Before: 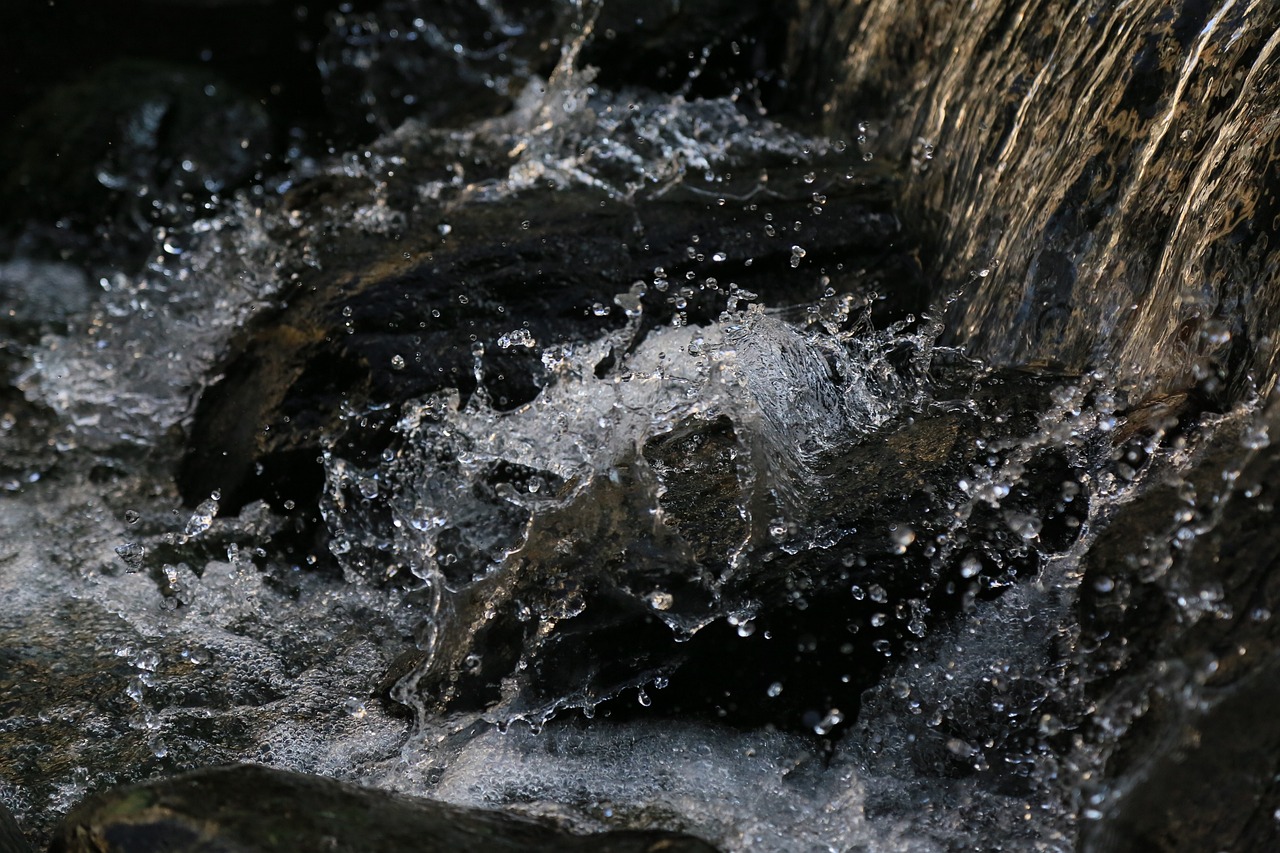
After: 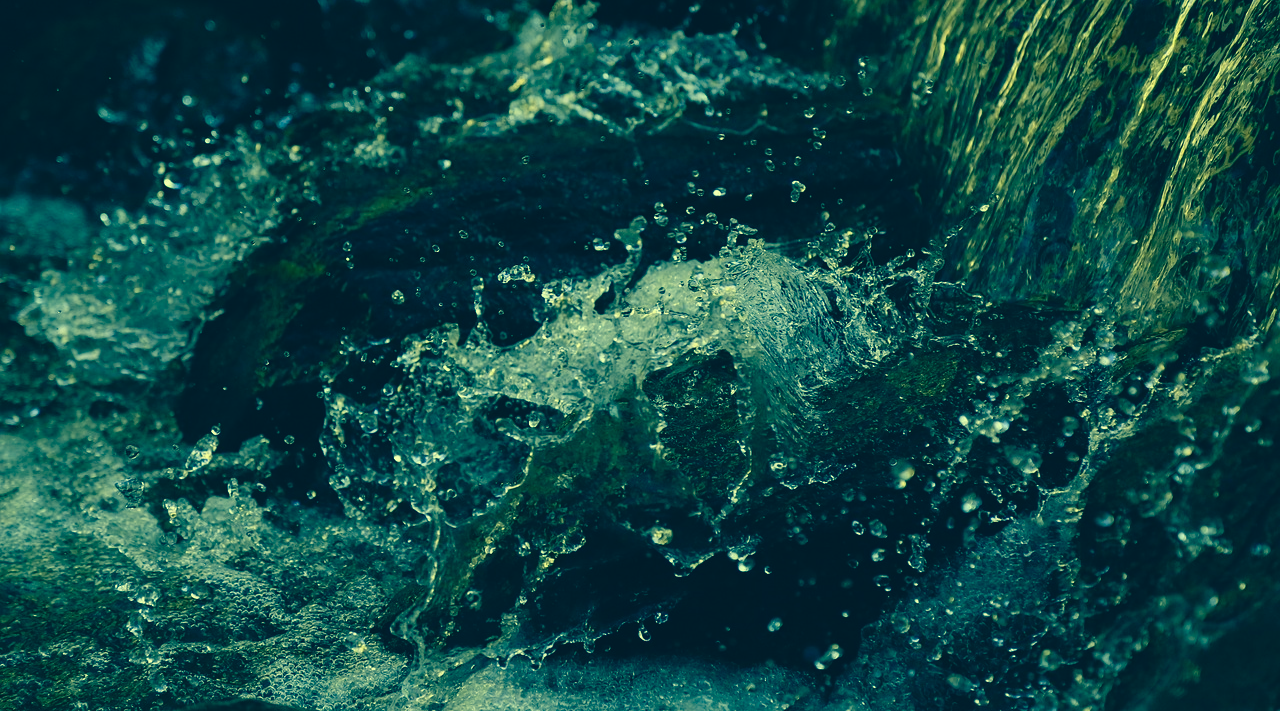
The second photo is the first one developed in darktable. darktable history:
crop: top 7.625%, bottom 8.027%
color correction: highlights a* -15.58, highlights b* 40, shadows a* -40, shadows b* -26.18
